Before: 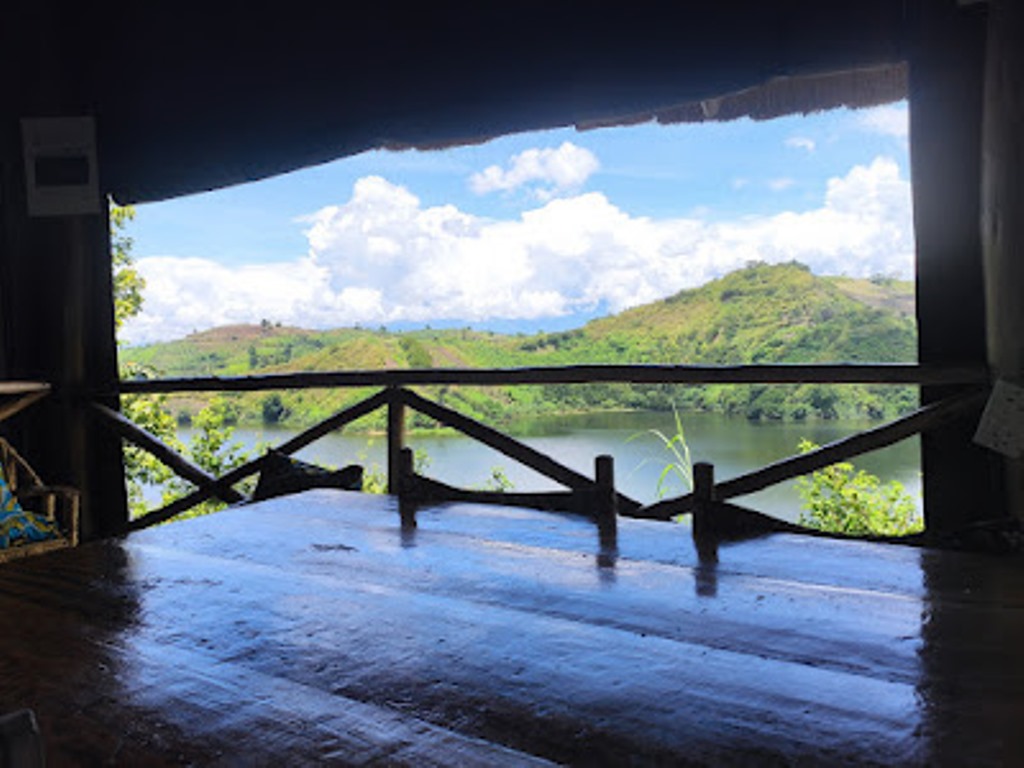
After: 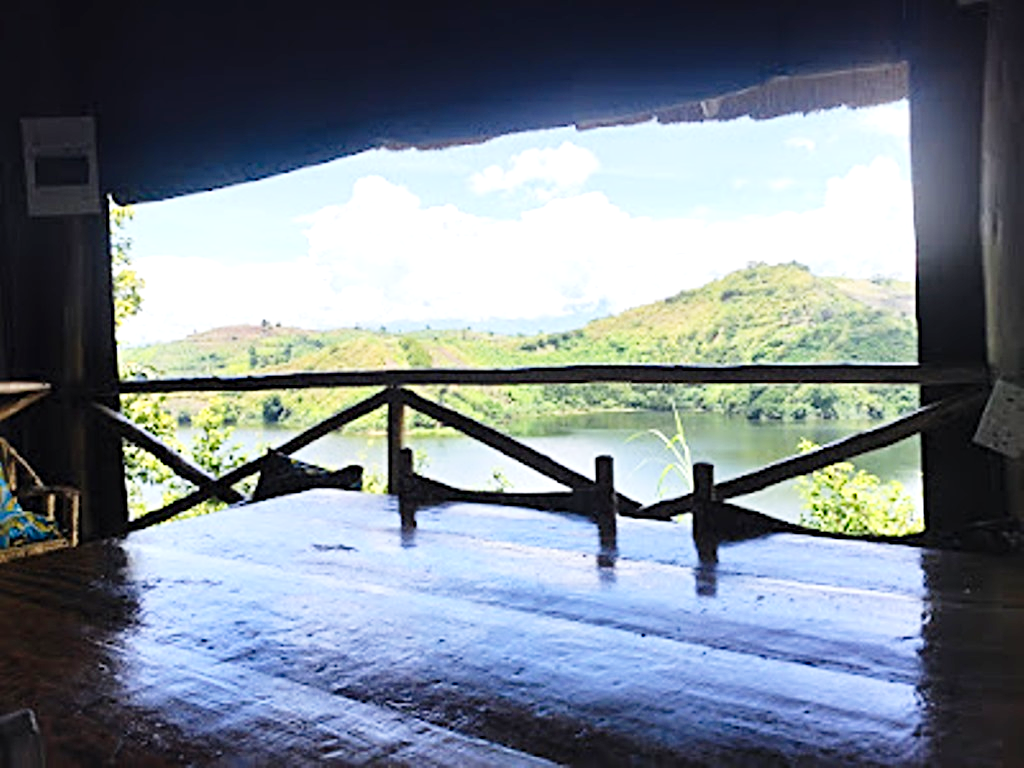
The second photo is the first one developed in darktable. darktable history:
sharpen: radius 3.962
tone curve: curves: ch0 [(0, 0) (0.091, 0.077) (0.389, 0.458) (0.745, 0.82) (0.856, 0.899) (0.92, 0.938) (1, 0.973)]; ch1 [(0, 0) (0.437, 0.404) (0.5, 0.5) (0.529, 0.55) (0.58, 0.6) (0.616, 0.649) (1, 1)]; ch2 [(0, 0) (0.442, 0.415) (0.5, 0.5) (0.535, 0.557) (0.585, 0.62) (1, 1)], preserve colors none
exposure: black level correction 0, exposure 0.694 EV, compensate highlight preservation false
